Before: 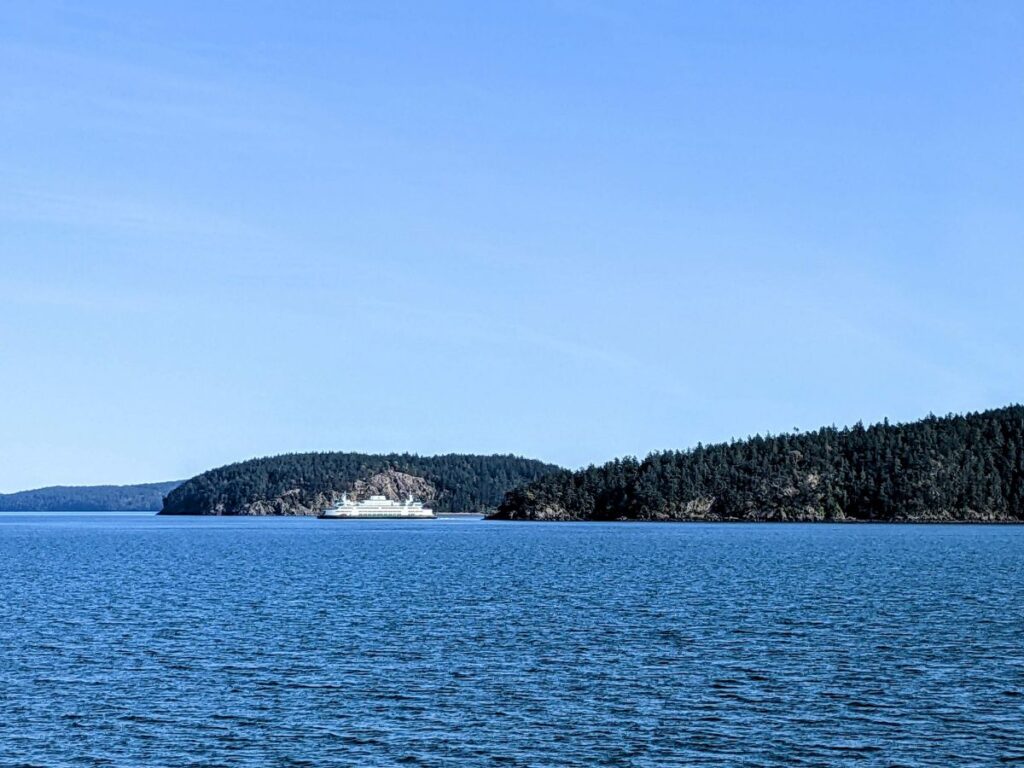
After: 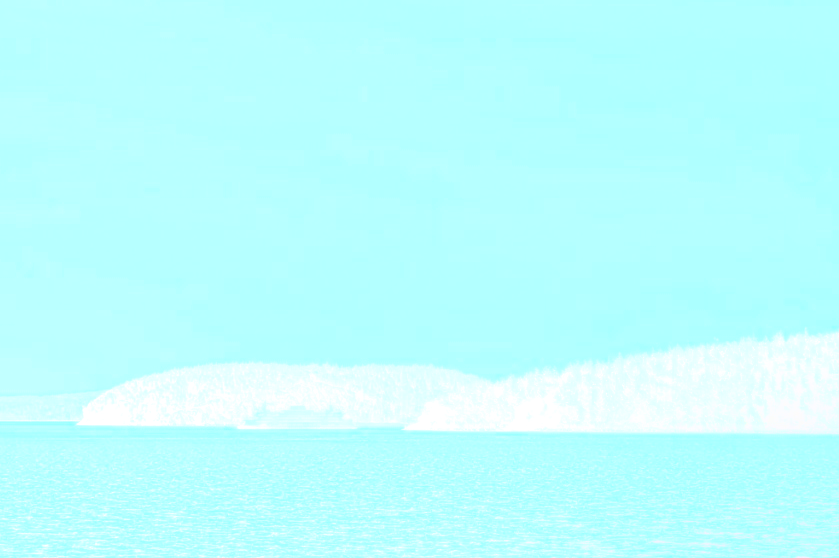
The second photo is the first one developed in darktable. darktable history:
local contrast: detail 117%
crop: left 7.856%, top 11.836%, right 10.12%, bottom 15.387%
color balance rgb: perceptual saturation grading › global saturation 30%
bloom: size 70%, threshold 25%, strength 70%
color calibration: x 0.38, y 0.391, temperature 4086.74 K
